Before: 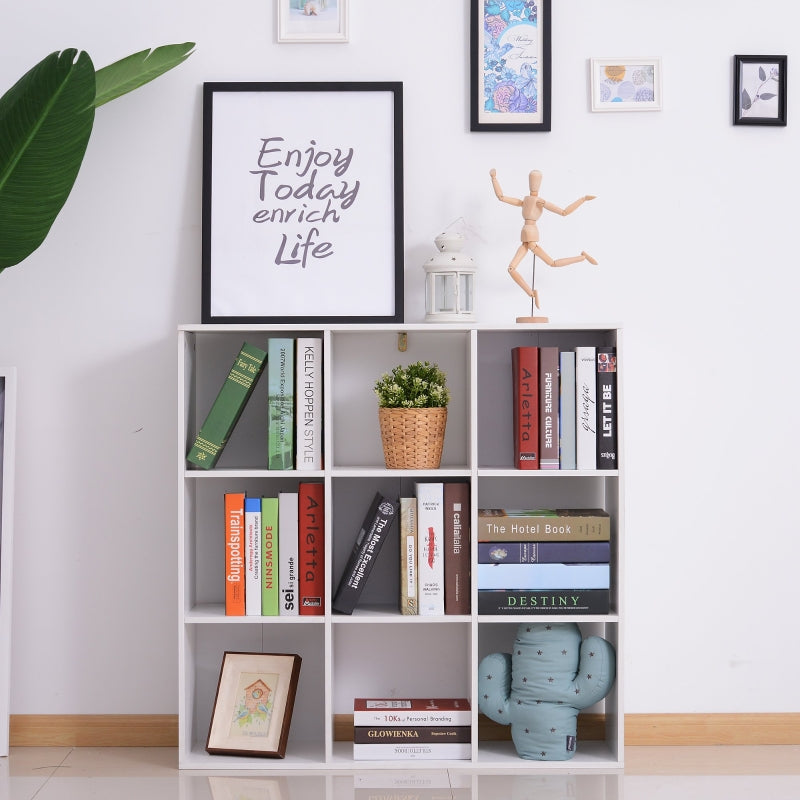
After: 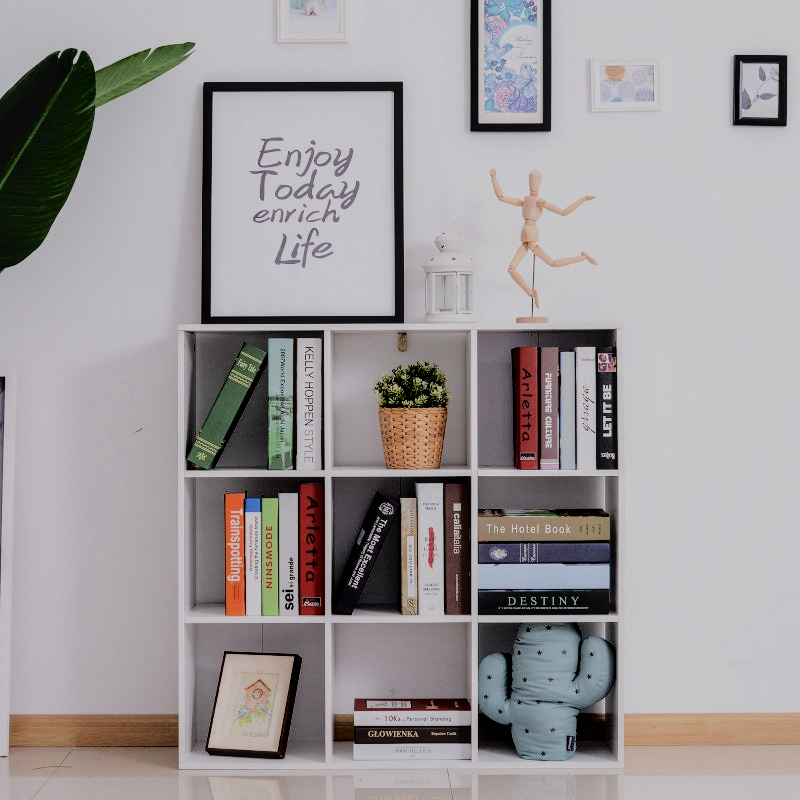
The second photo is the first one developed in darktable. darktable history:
local contrast: on, module defaults
filmic rgb: black relative exposure -3.16 EV, white relative exposure 7.07 EV, hardness 1.48, contrast 1.347
tone curve: curves: ch0 [(0, 0) (0.003, 0.001) (0.011, 0.004) (0.025, 0.011) (0.044, 0.021) (0.069, 0.028) (0.1, 0.036) (0.136, 0.051) (0.177, 0.085) (0.224, 0.127) (0.277, 0.193) (0.335, 0.266) (0.399, 0.338) (0.468, 0.419) (0.543, 0.504) (0.623, 0.593) (0.709, 0.689) (0.801, 0.784) (0.898, 0.888) (1, 1)], color space Lab, independent channels, preserve colors none
